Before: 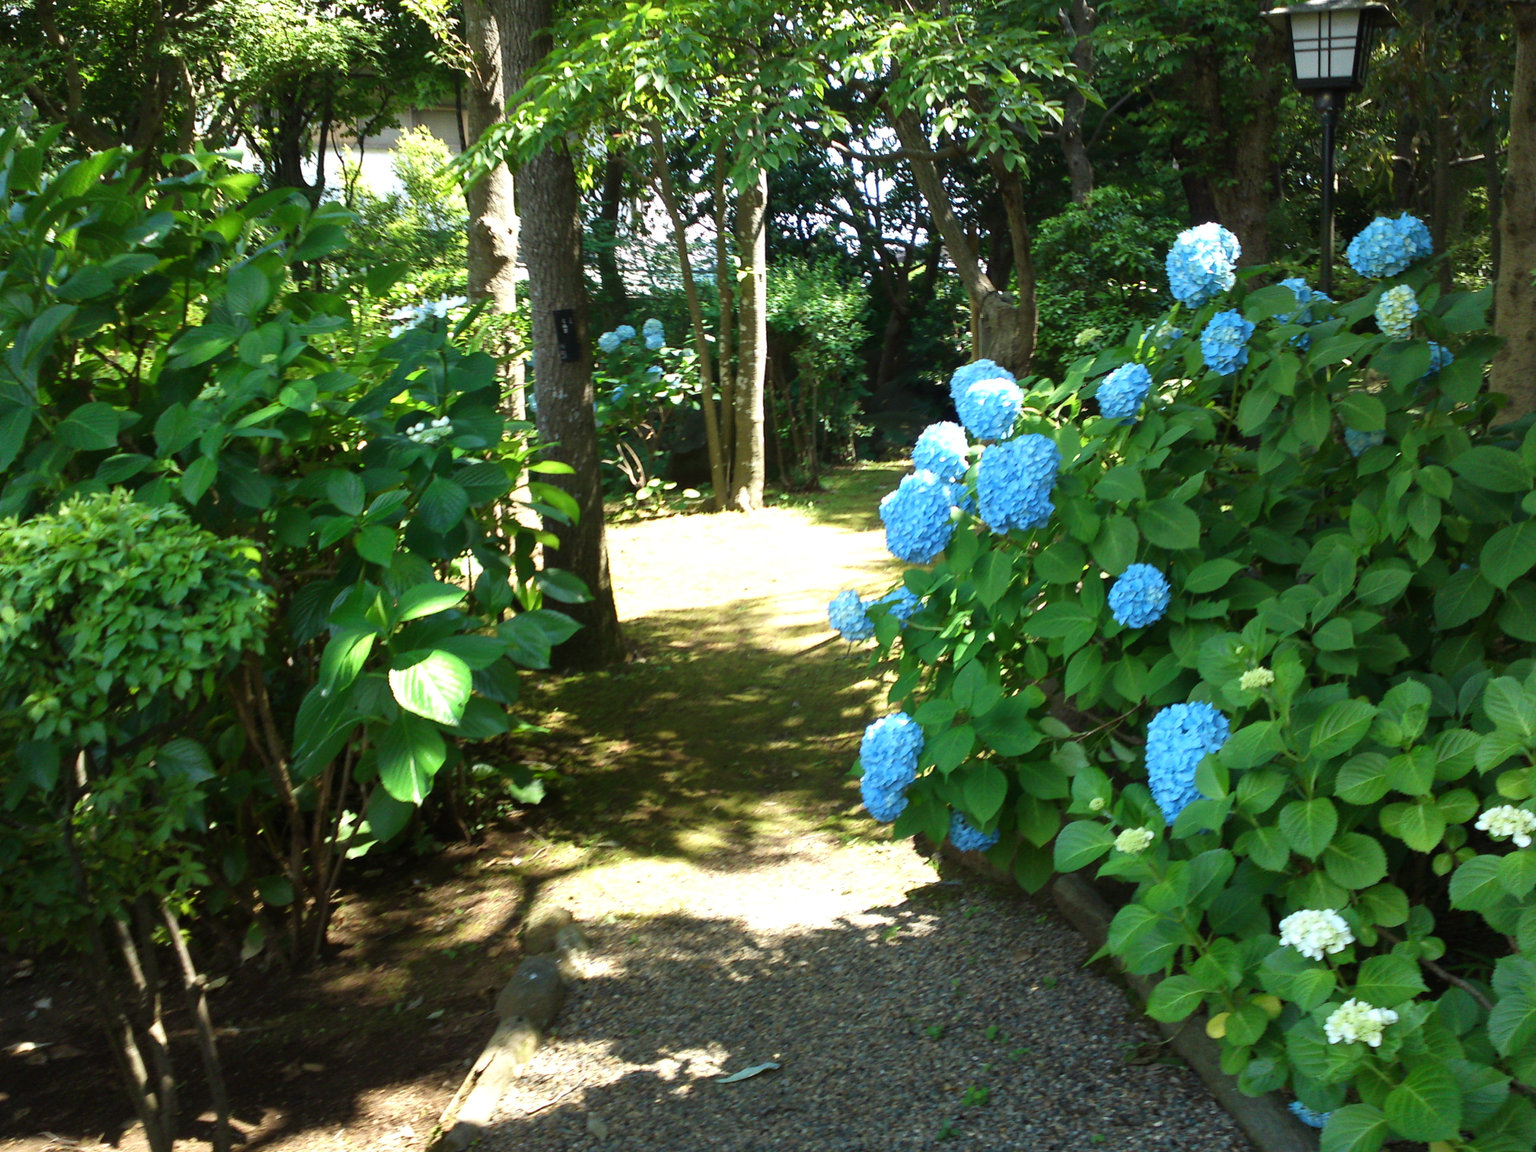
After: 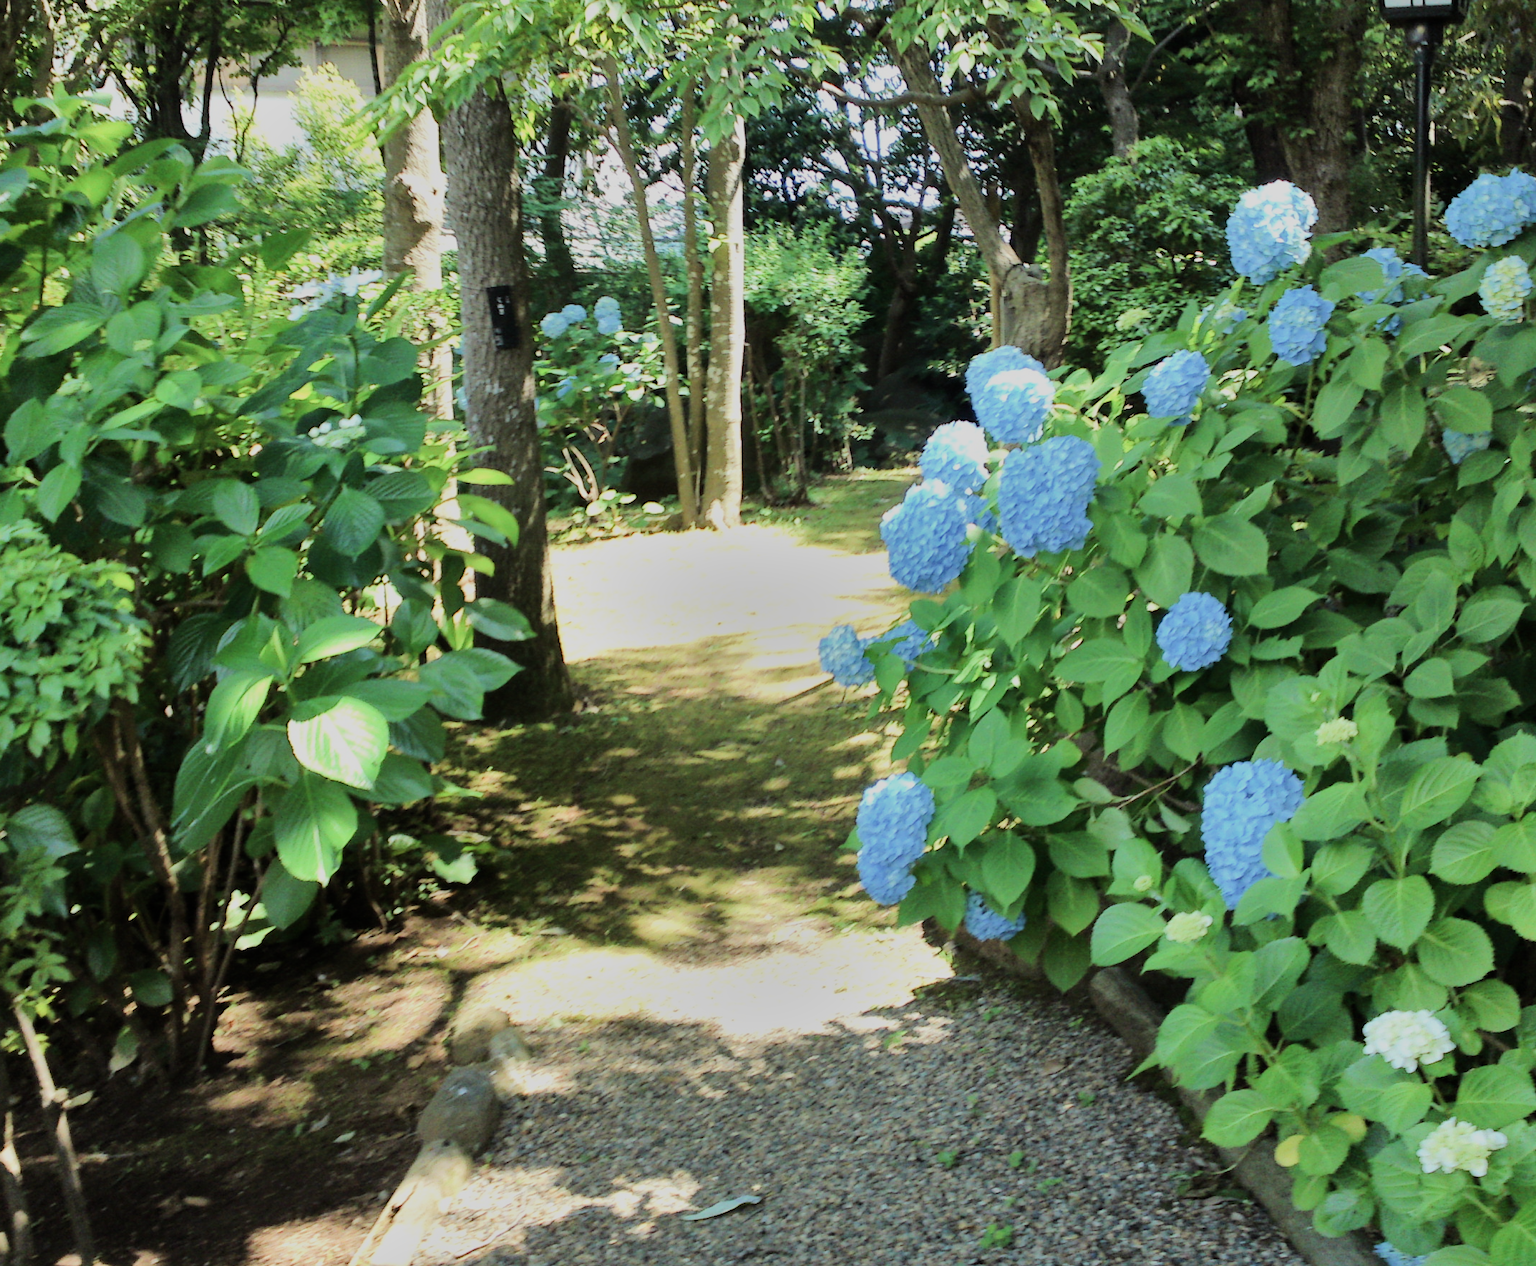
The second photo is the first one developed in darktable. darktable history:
crop: left 9.83%, top 6.333%, right 7.348%, bottom 2.621%
shadows and highlights: shadows 24.18, highlights -78.38, highlights color adjustment 42.85%, soften with gaussian
color correction: highlights b* 0.003, saturation 0.839
tone equalizer: -7 EV 0.148 EV, -6 EV 0.605 EV, -5 EV 1.19 EV, -4 EV 1.34 EV, -3 EV 1.12 EV, -2 EV 0.6 EV, -1 EV 0.158 EV, edges refinement/feathering 500, mask exposure compensation -1.57 EV, preserve details no
filmic rgb: middle gray luminance 18.32%, black relative exposure -10.51 EV, white relative exposure 3.41 EV, threshold 3.04 EV, target black luminance 0%, hardness 6.01, latitude 98.37%, contrast 0.847, shadows ↔ highlights balance 0.537%, enable highlight reconstruction true
